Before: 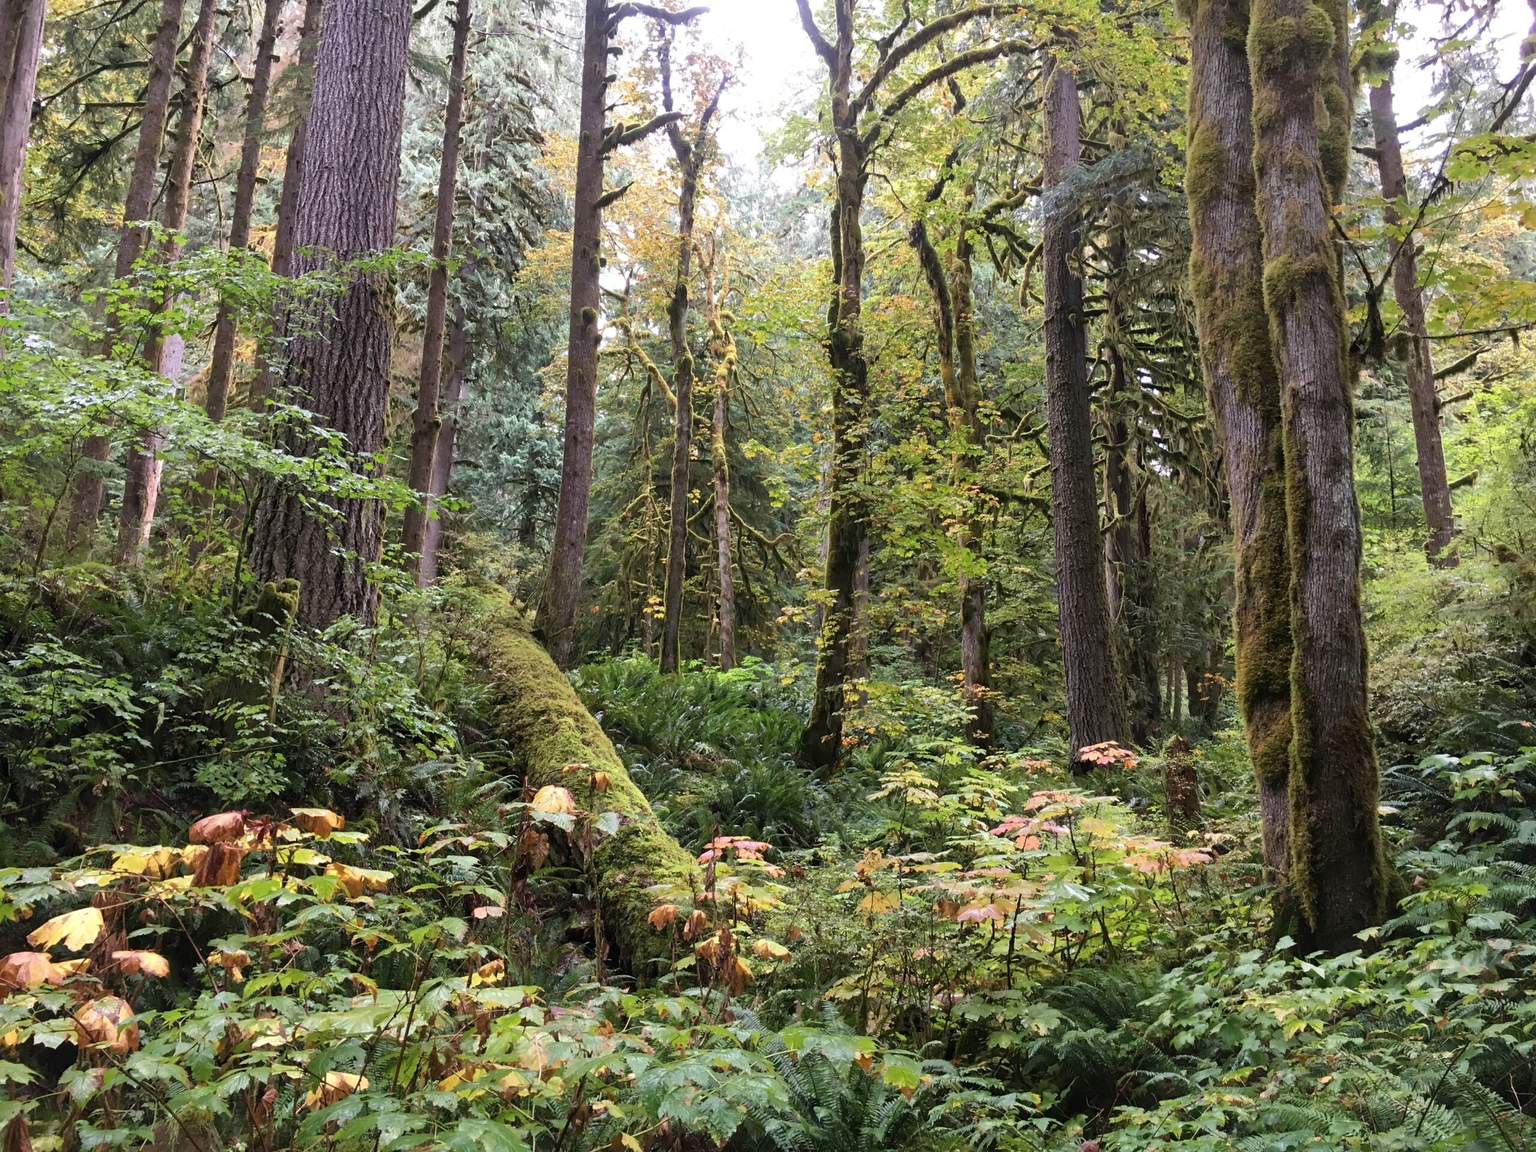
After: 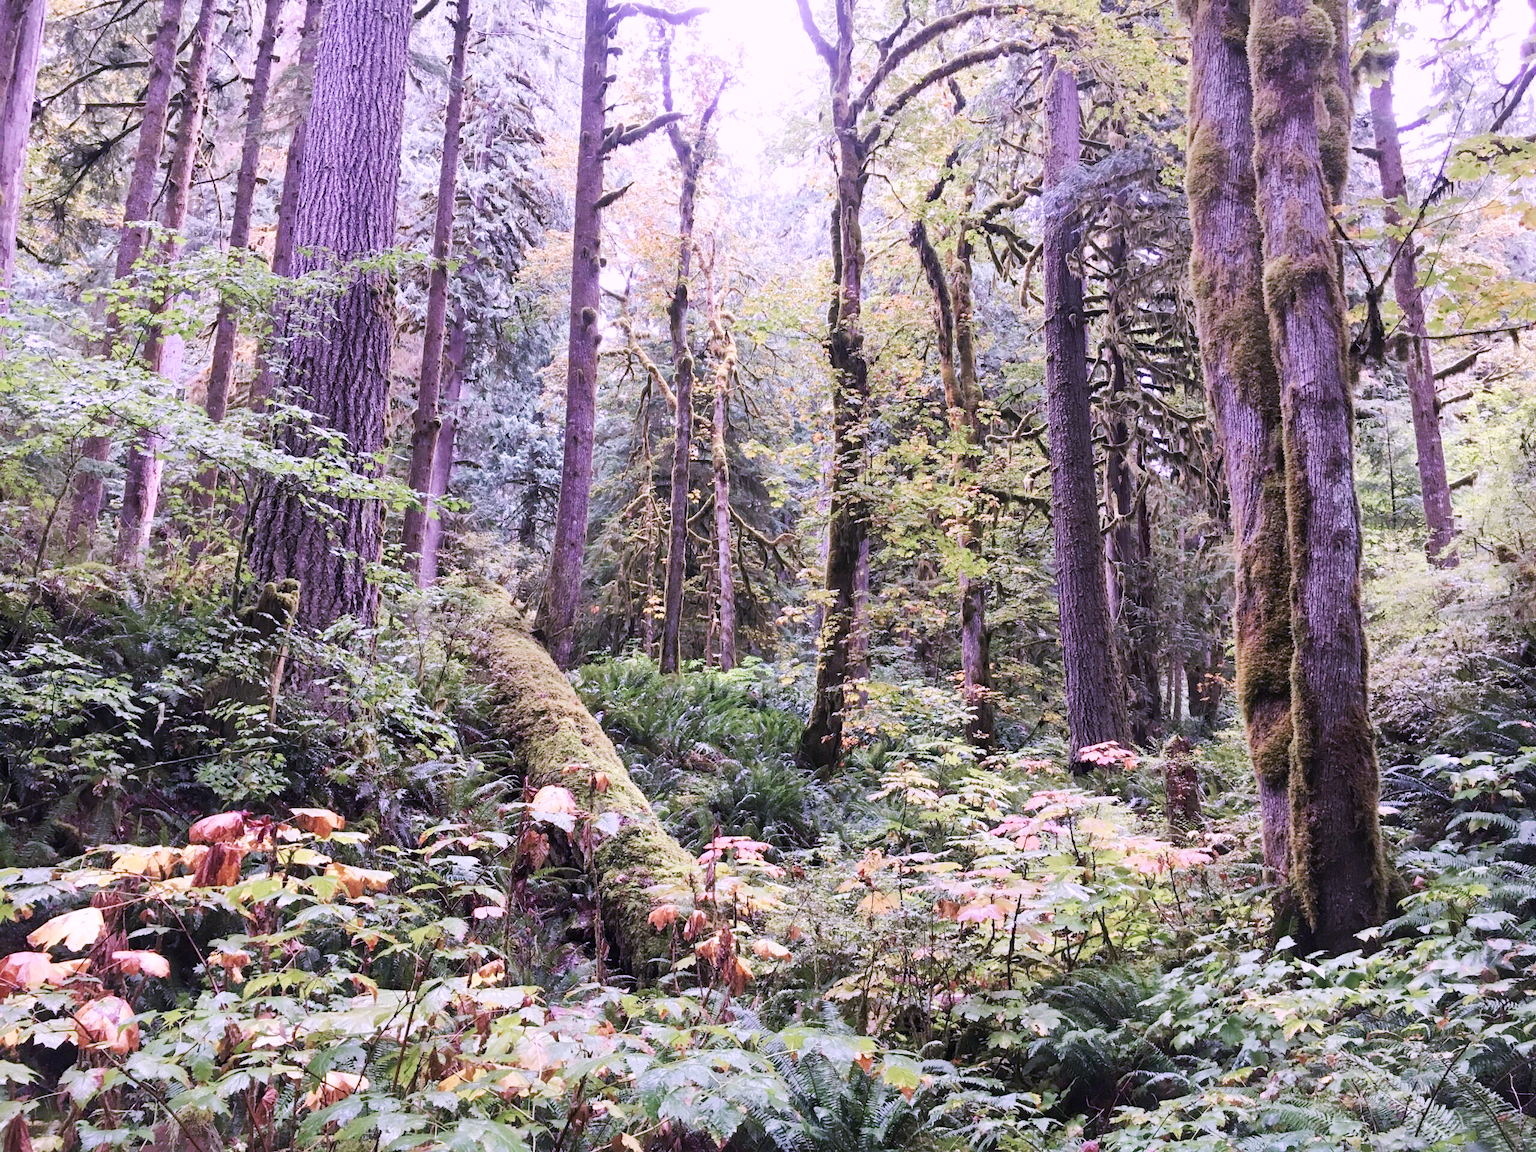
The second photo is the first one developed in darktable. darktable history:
tone curve: curves: ch0 [(0, 0) (0.003, 0.003) (0.011, 0.014) (0.025, 0.033) (0.044, 0.06) (0.069, 0.096) (0.1, 0.132) (0.136, 0.174) (0.177, 0.226) (0.224, 0.282) (0.277, 0.352) (0.335, 0.435) (0.399, 0.524) (0.468, 0.615) (0.543, 0.695) (0.623, 0.771) (0.709, 0.835) (0.801, 0.894) (0.898, 0.944) (1, 1)], preserve colors none
color calibration: output R [1.107, -0.012, -0.003, 0], output B [0, 0, 1.308, 0], illuminant custom, x 0.389, y 0.387, temperature 3838.64 K
